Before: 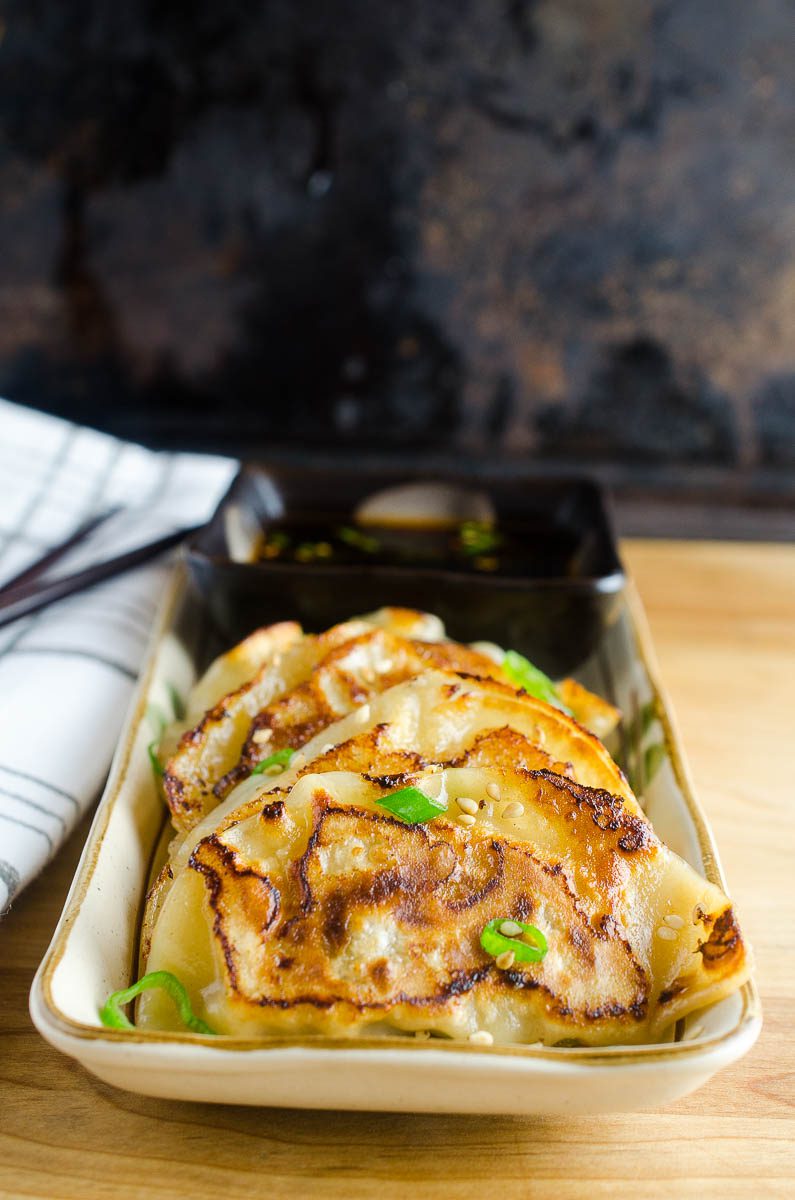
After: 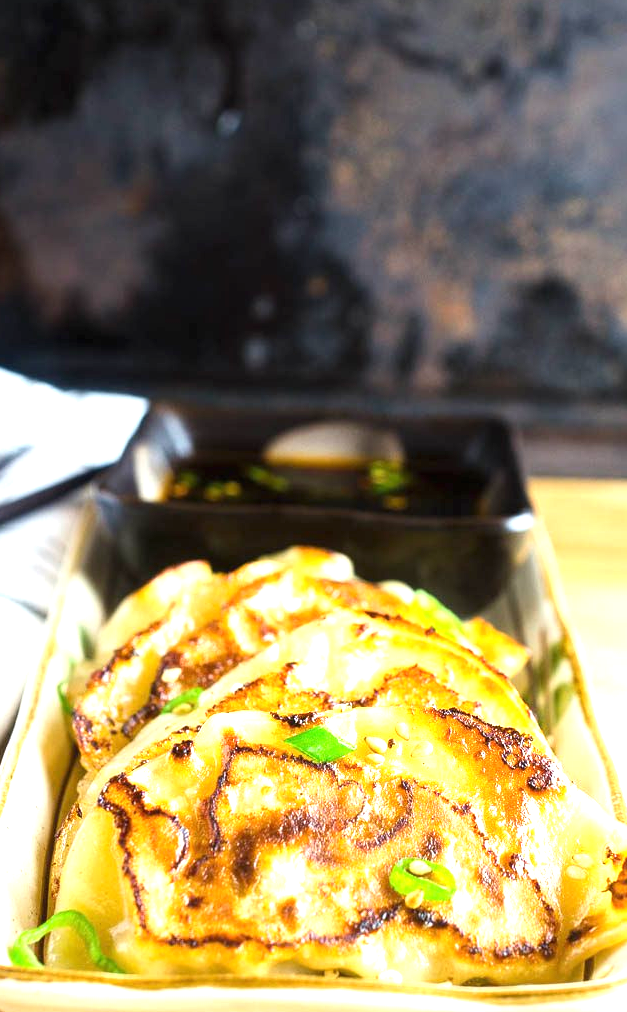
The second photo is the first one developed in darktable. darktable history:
crop: left 11.538%, top 5.116%, right 9.584%, bottom 10.492%
exposure: black level correction 0, exposure 1.199 EV, compensate exposure bias true, compensate highlight preservation false
